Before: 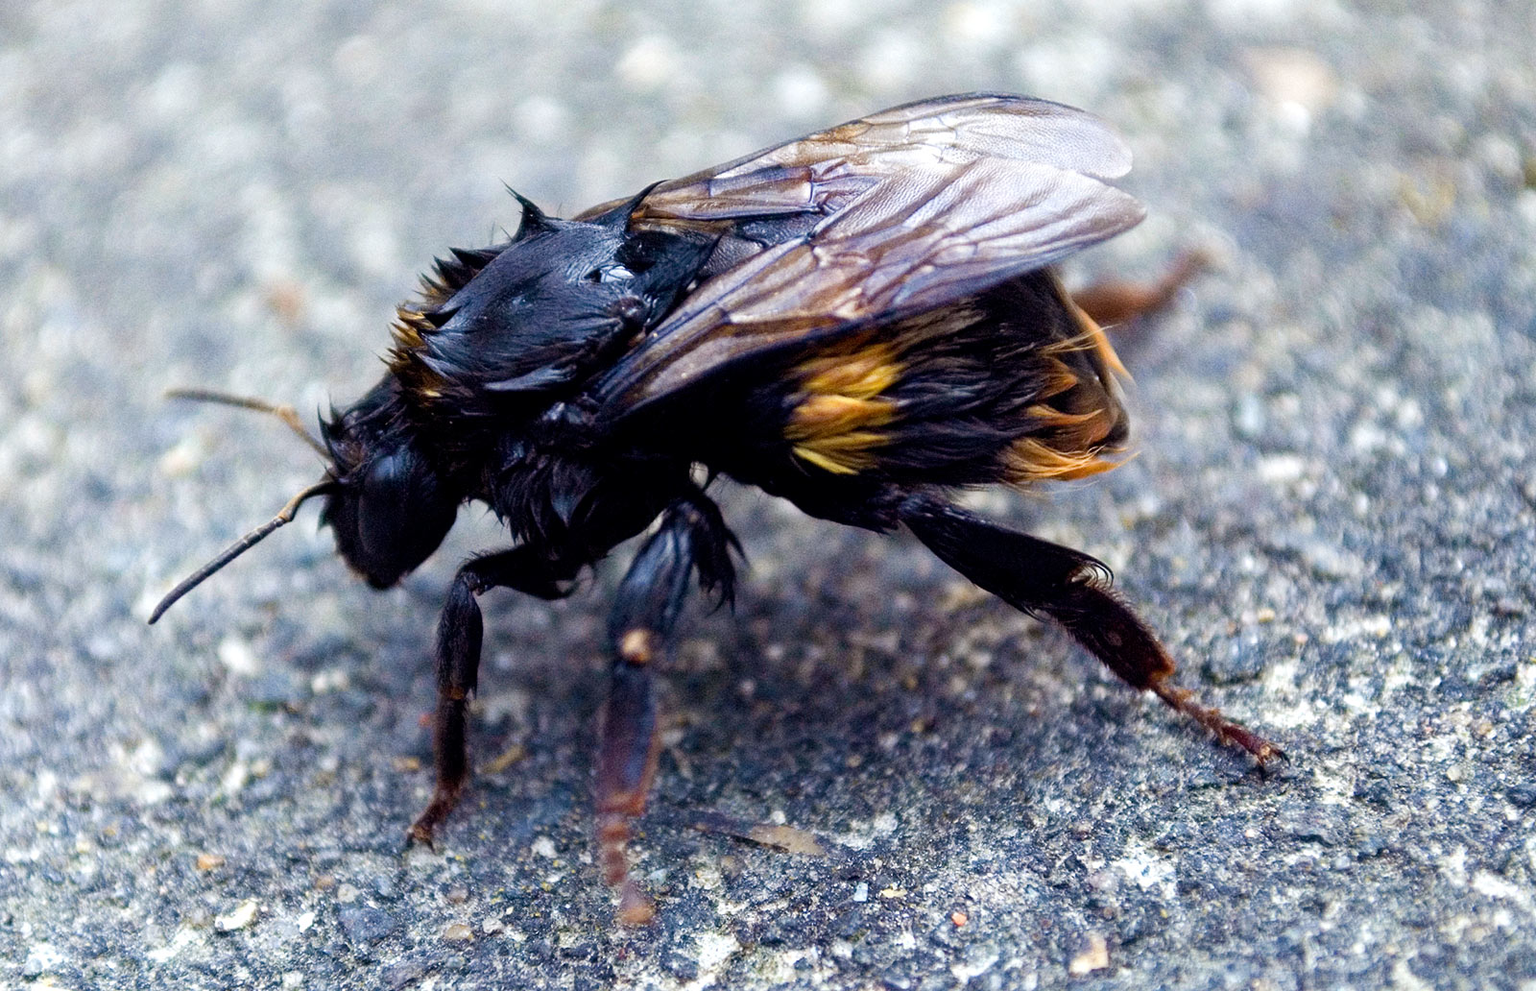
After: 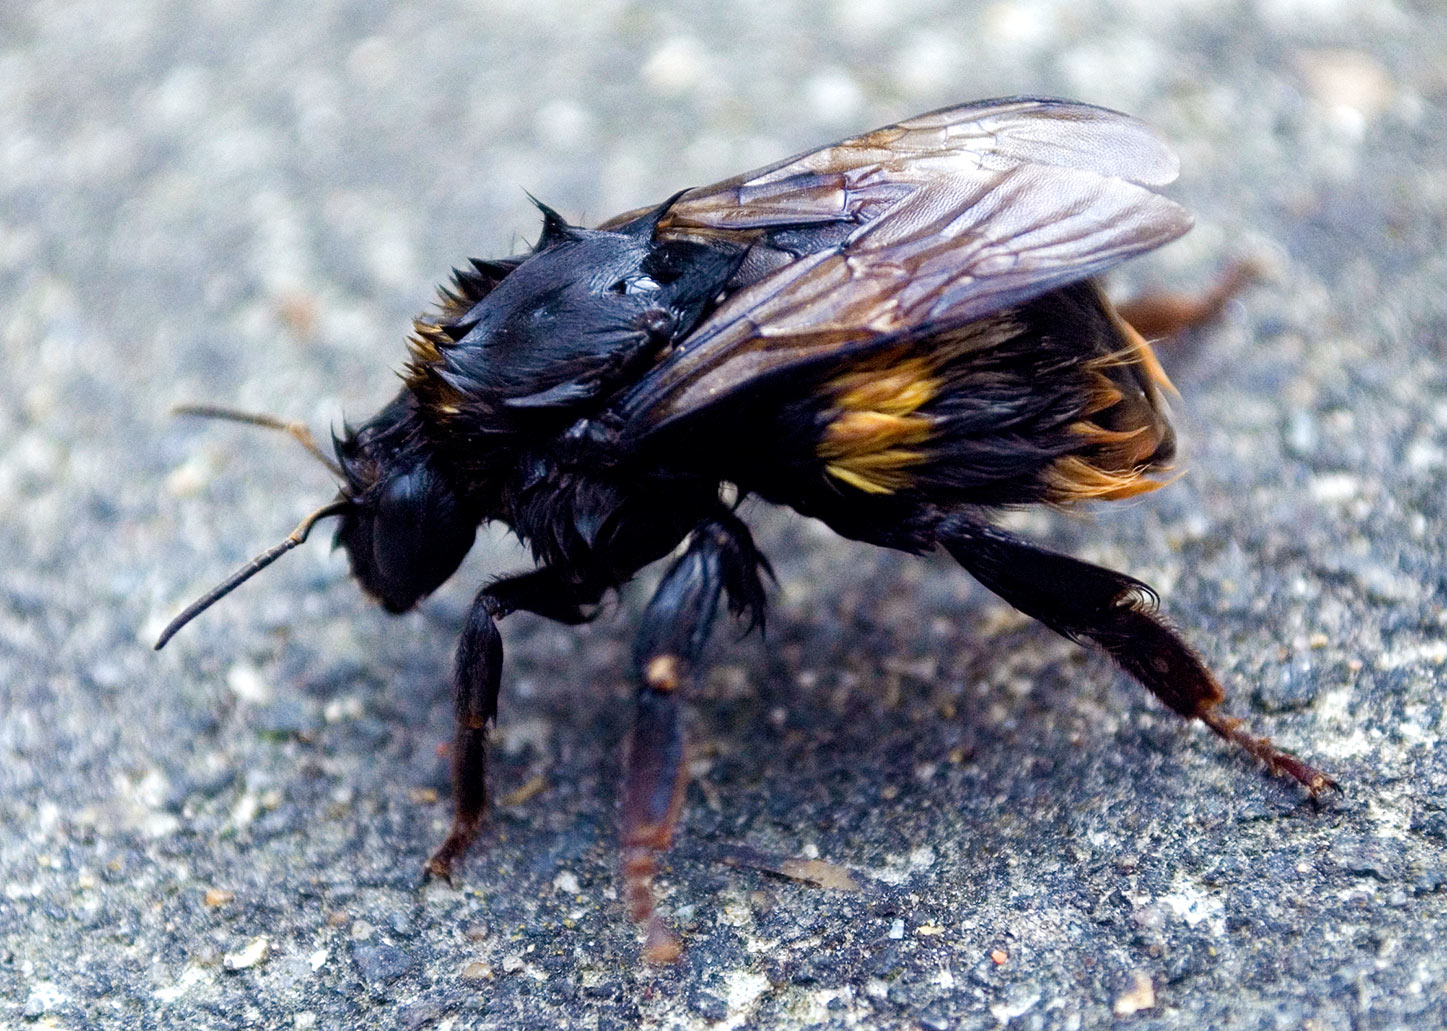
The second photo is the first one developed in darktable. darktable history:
crop: right 9.509%, bottom 0.031%
color balance: input saturation 99%
